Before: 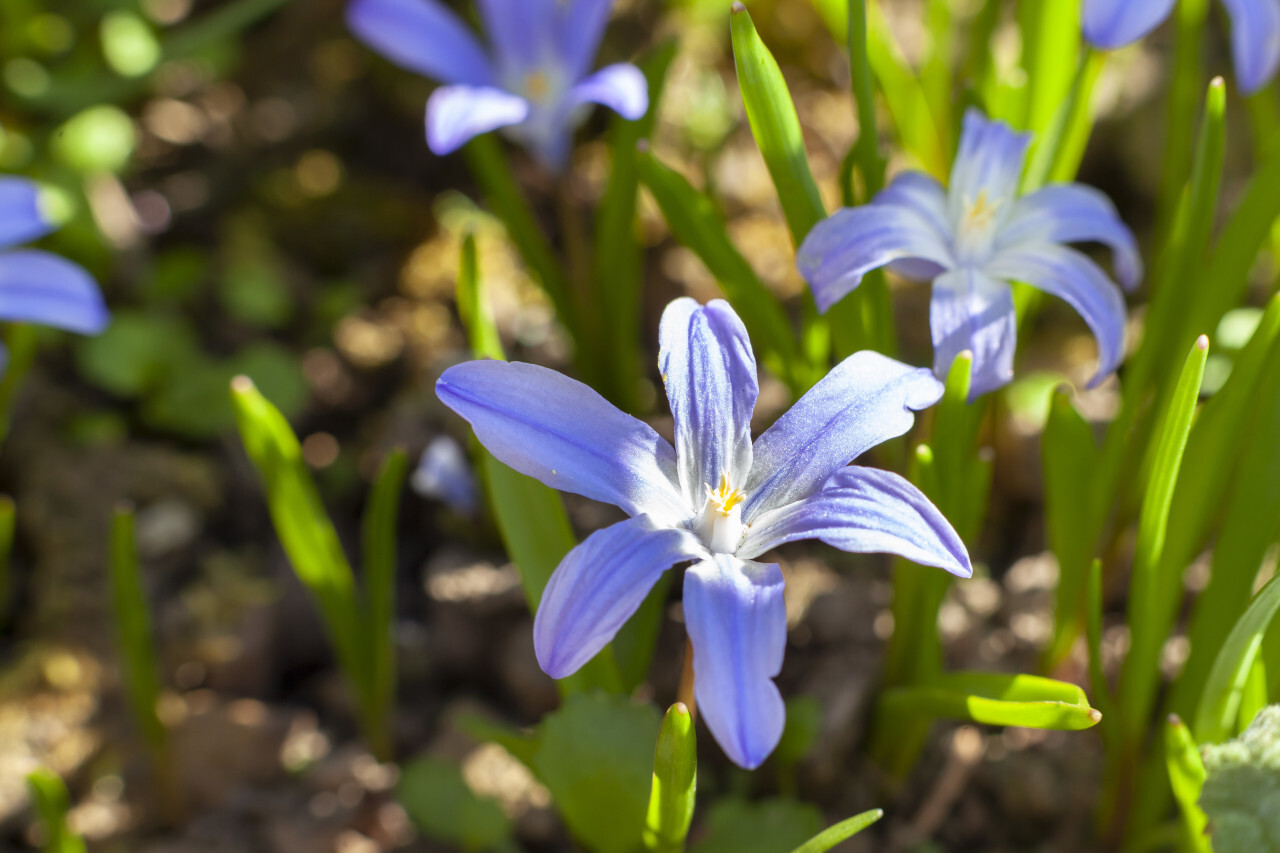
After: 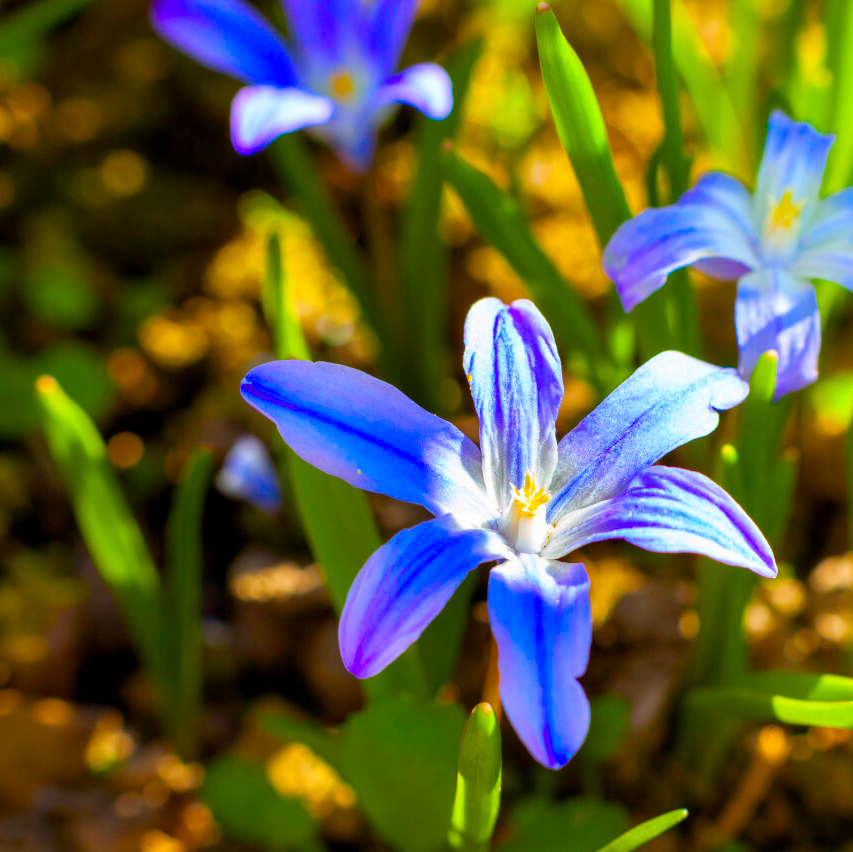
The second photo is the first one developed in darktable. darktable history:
crop and rotate: left 15.241%, right 18.066%
color balance rgb: linear chroma grading › global chroma 42.295%, perceptual saturation grading › global saturation 29.405%, global vibrance 50.795%
exposure: black level correction 0.004, exposure 0.017 EV, compensate highlight preservation false
